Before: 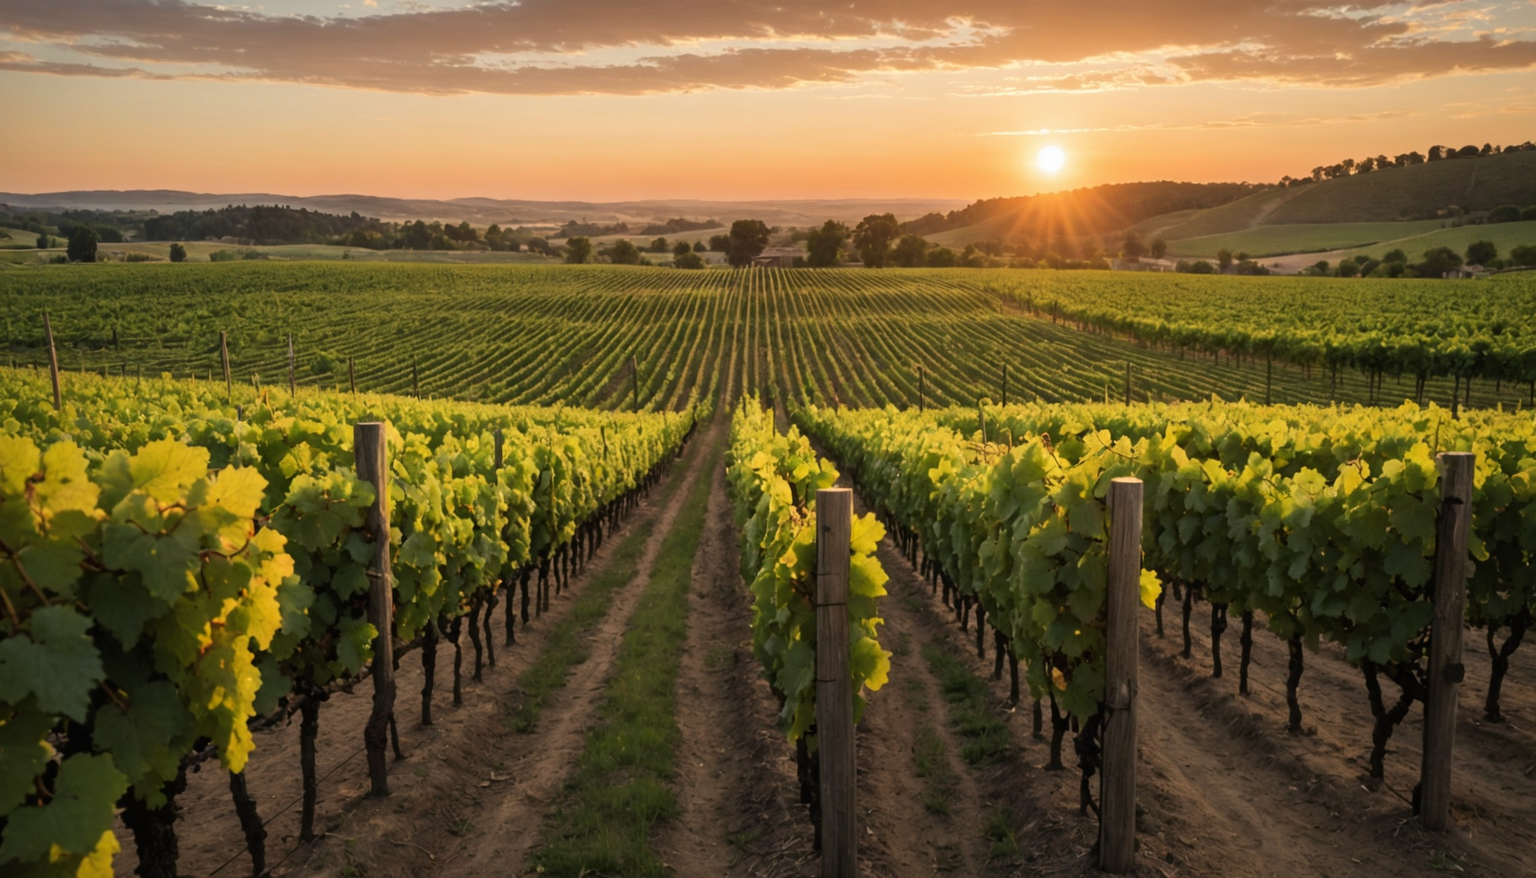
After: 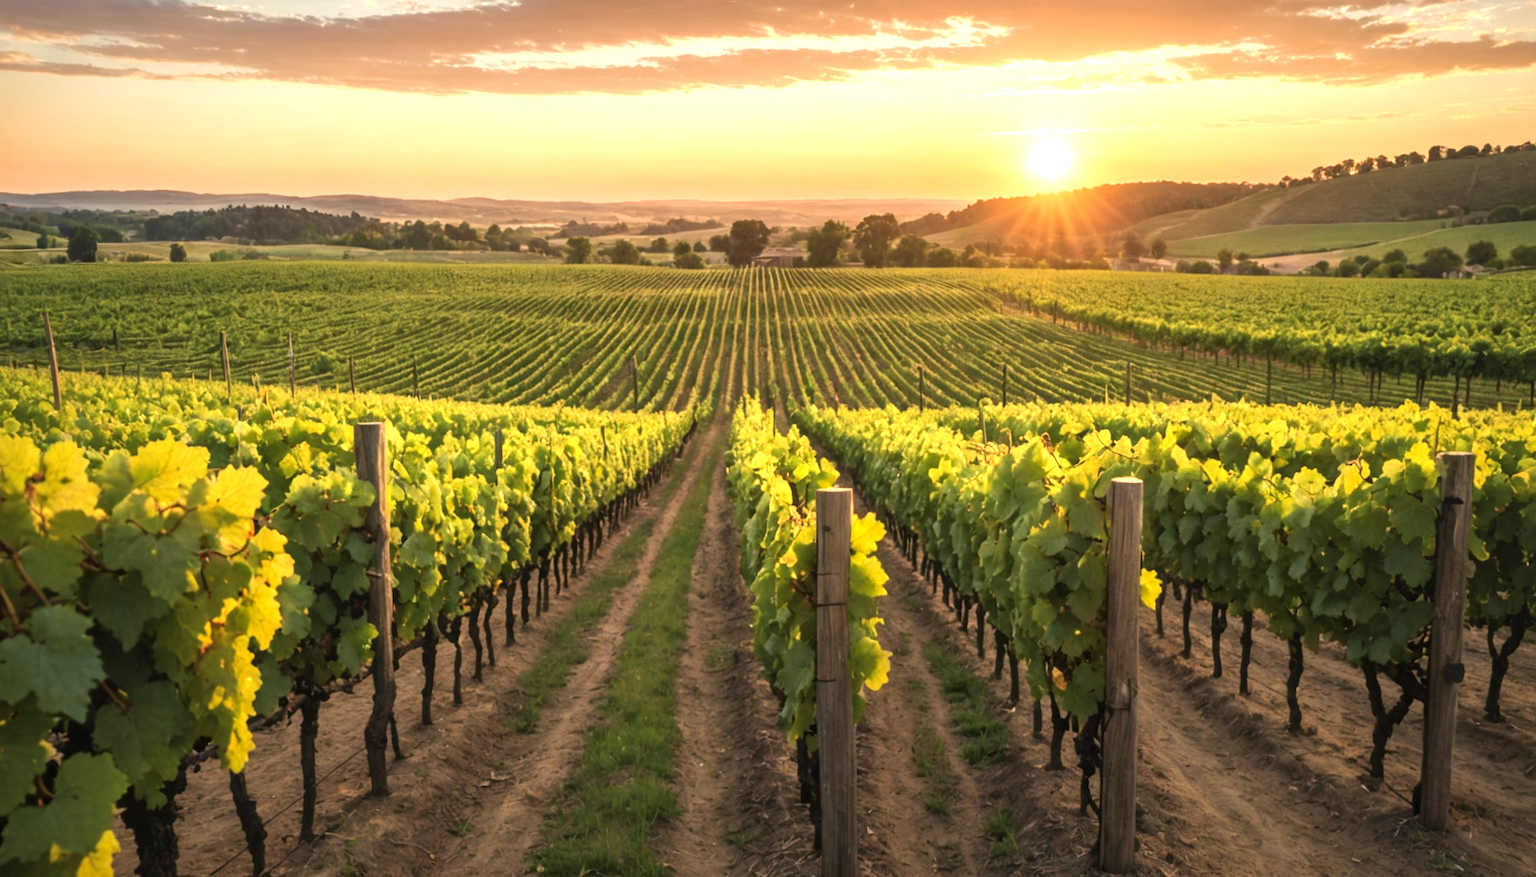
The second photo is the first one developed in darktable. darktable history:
exposure: black level correction 0, exposure 0.897 EV, compensate highlight preservation false
tone equalizer: on, module defaults
local contrast: detail 109%
velvia: on, module defaults
